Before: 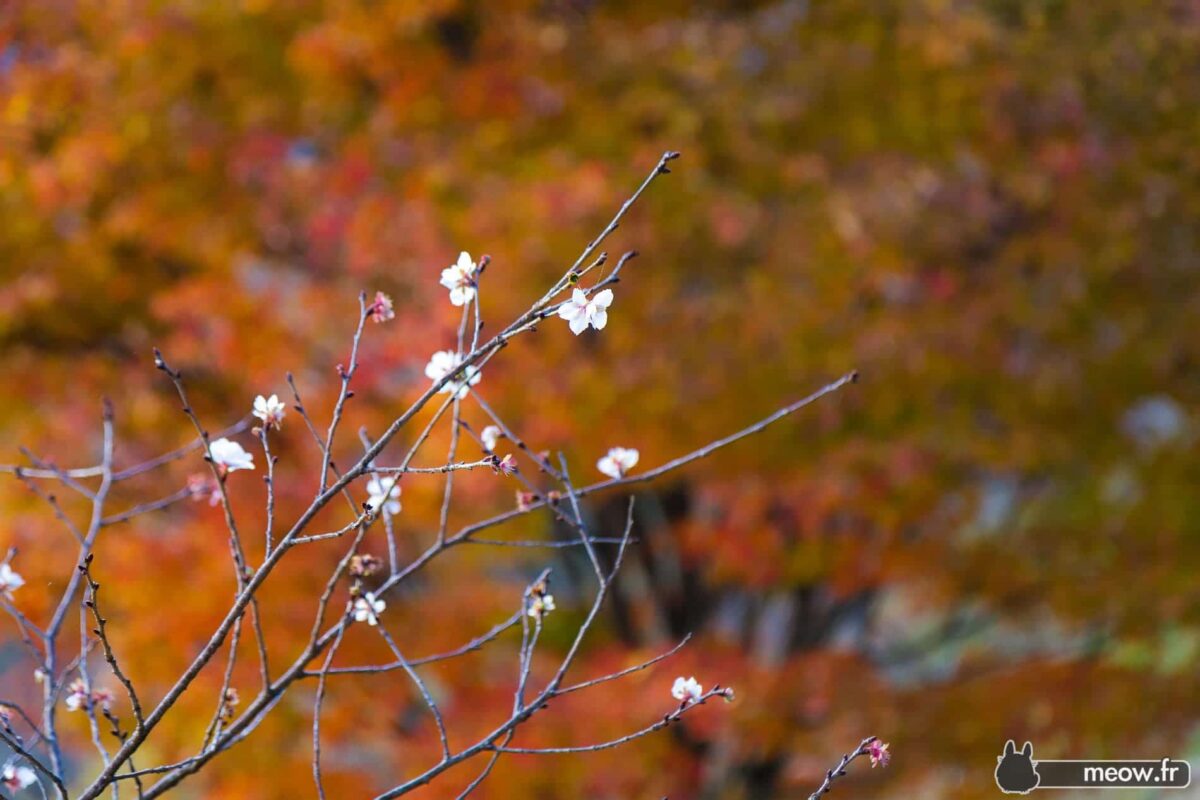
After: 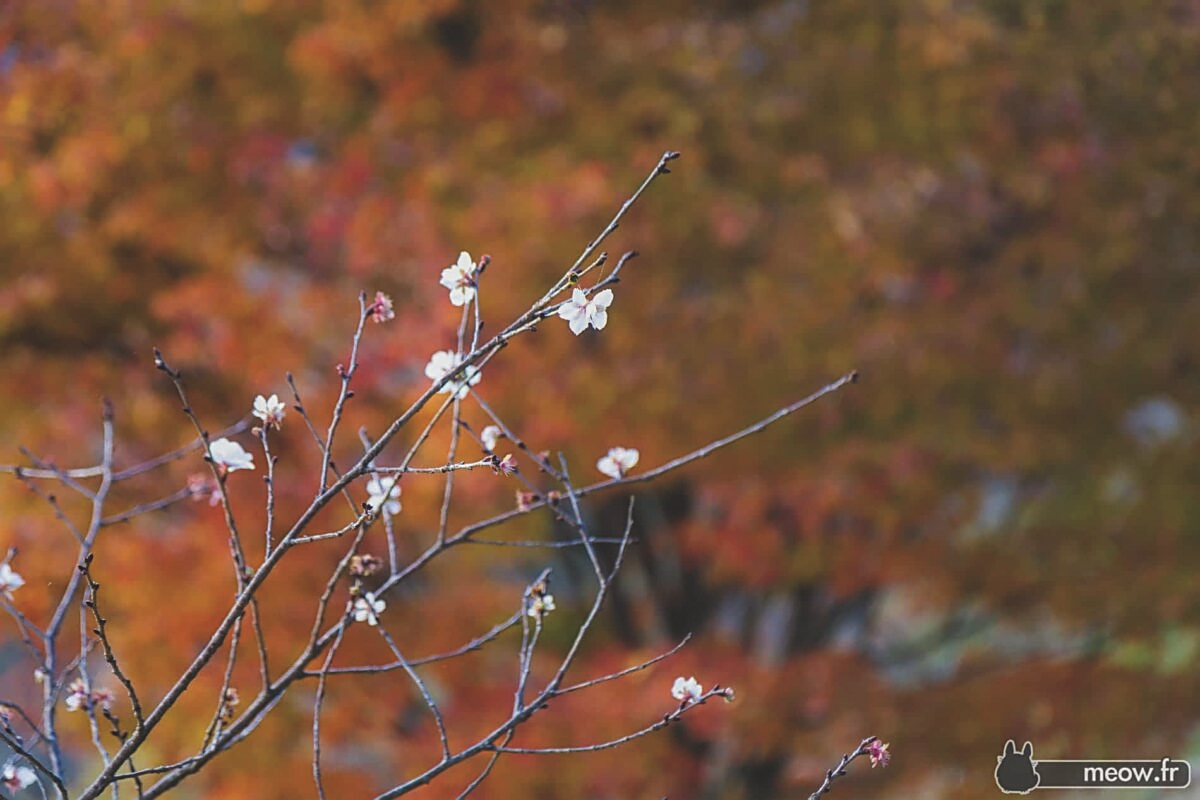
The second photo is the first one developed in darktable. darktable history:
sharpen: on, module defaults
exposure: black level correction -0.036, exposure -0.497 EV, compensate highlight preservation false
local contrast: on, module defaults
